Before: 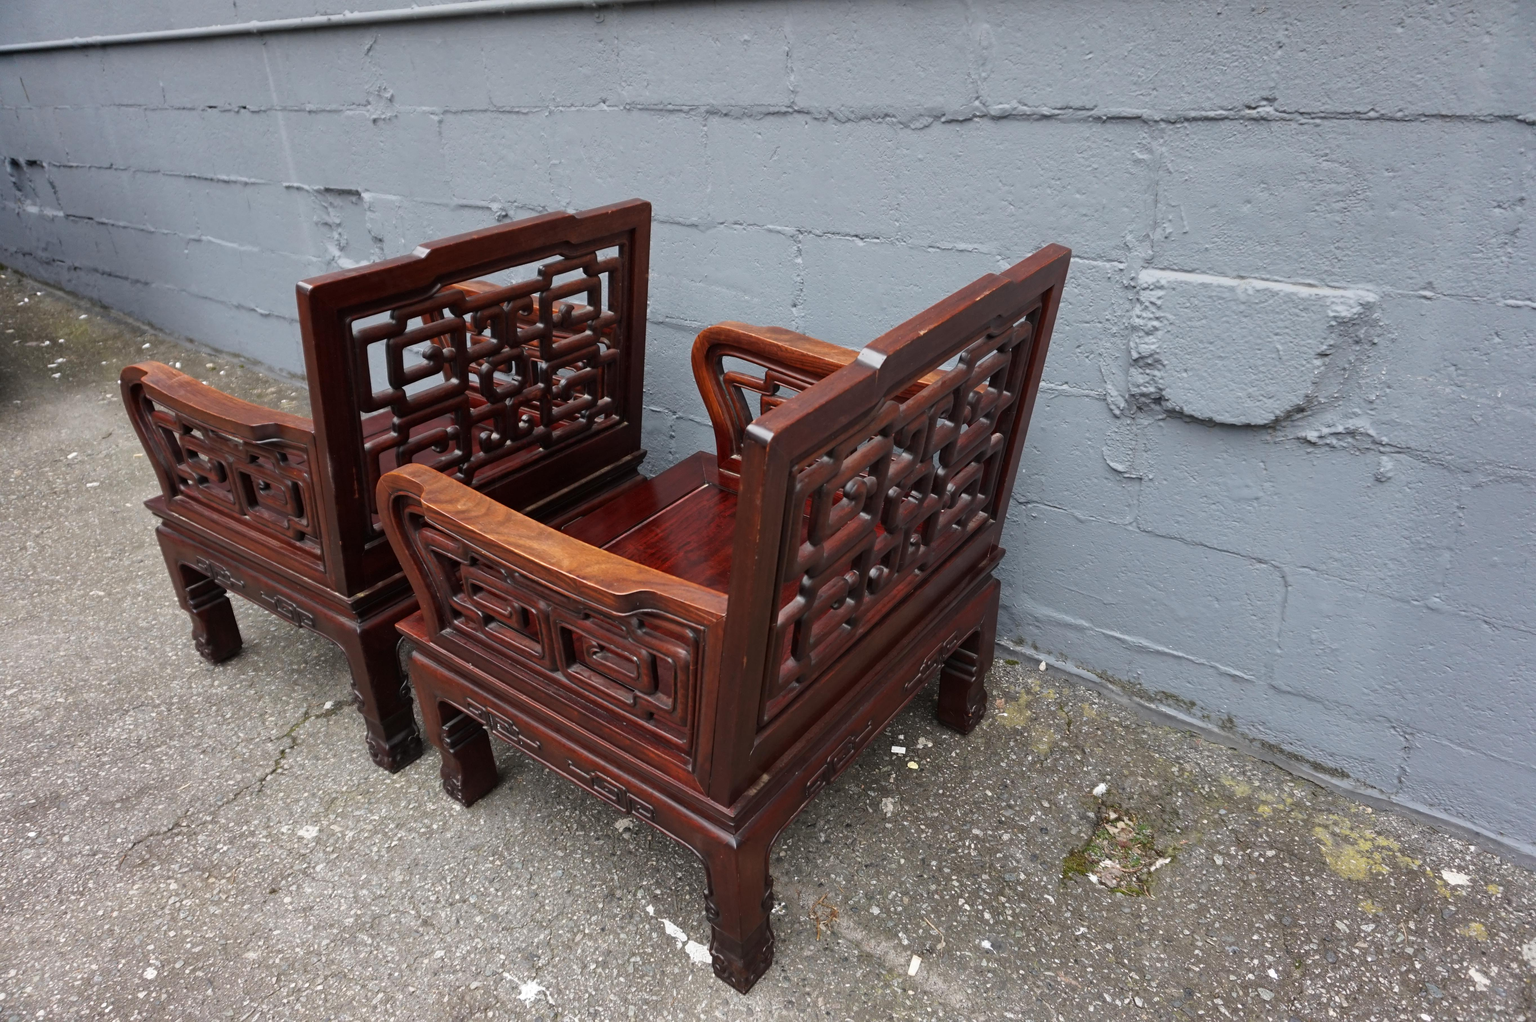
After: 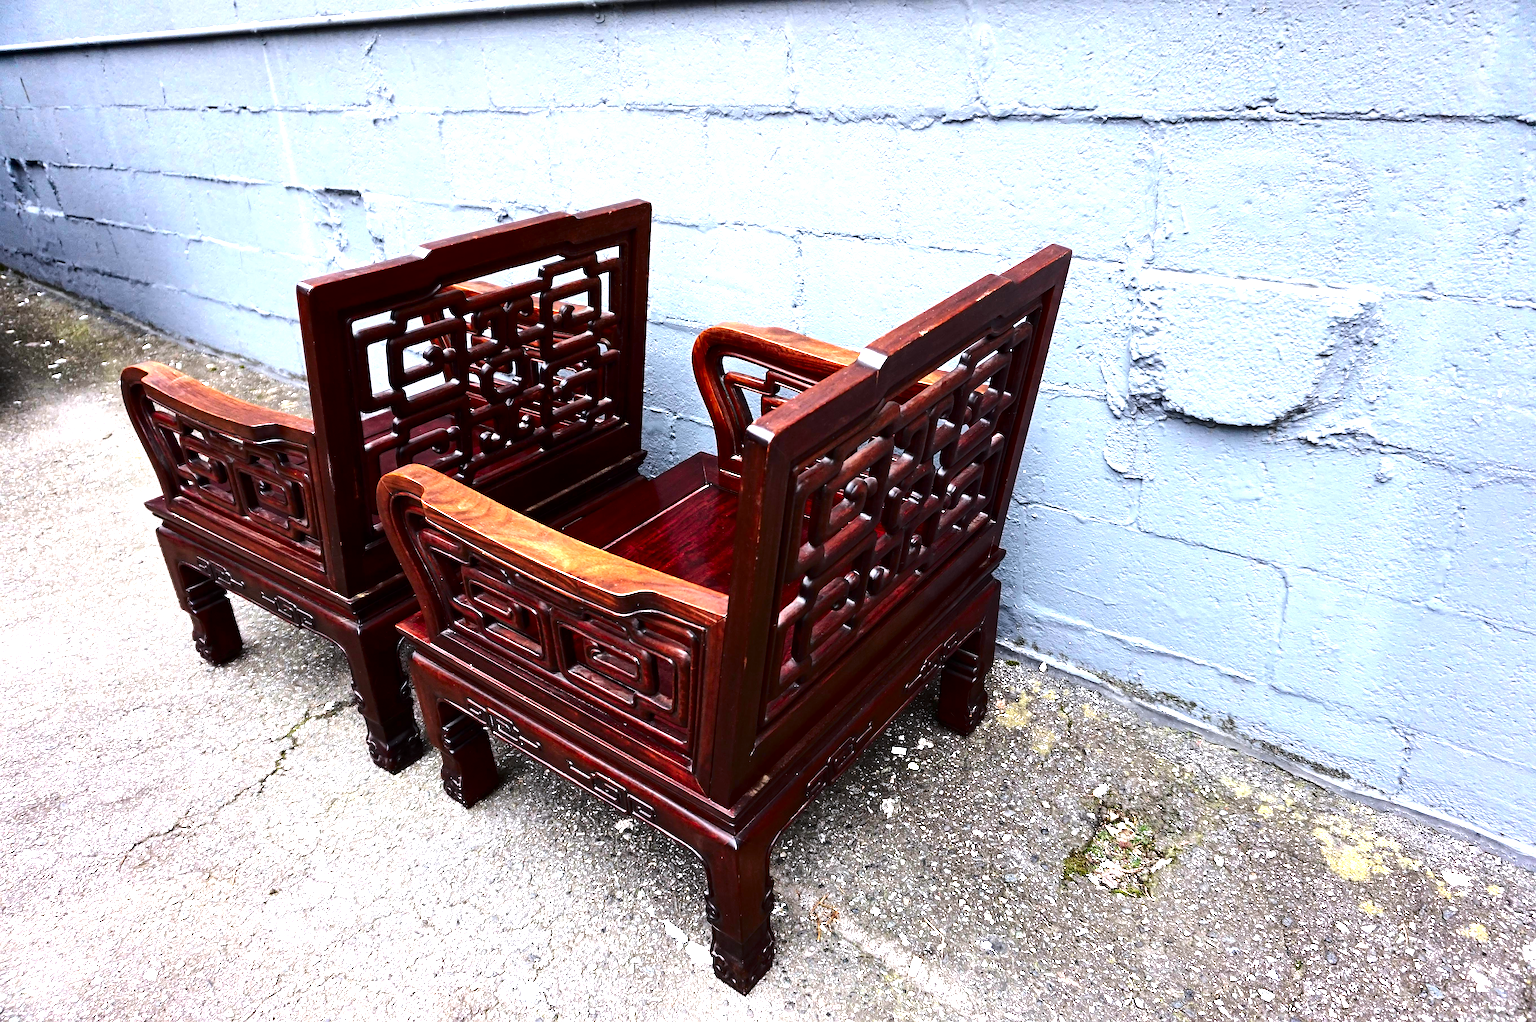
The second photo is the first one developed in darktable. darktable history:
tone equalizer: -8 EV -0.756 EV, -7 EV -0.667 EV, -6 EV -0.583 EV, -5 EV -0.421 EV, -3 EV 0.374 EV, -2 EV 0.6 EV, -1 EV 0.701 EV, +0 EV 0.762 EV, edges refinement/feathering 500, mask exposure compensation -1.57 EV, preserve details no
sharpen: on, module defaults
exposure: black level correction 0, exposure 1.001 EV, compensate highlight preservation false
color calibration: gray › normalize channels true, illuminant as shot in camera, x 0.358, y 0.373, temperature 4628.91 K, gamut compression 0.018
contrast brightness saturation: contrast 0.13, brightness -0.228, saturation 0.145
haze removal: compatibility mode true, adaptive false
